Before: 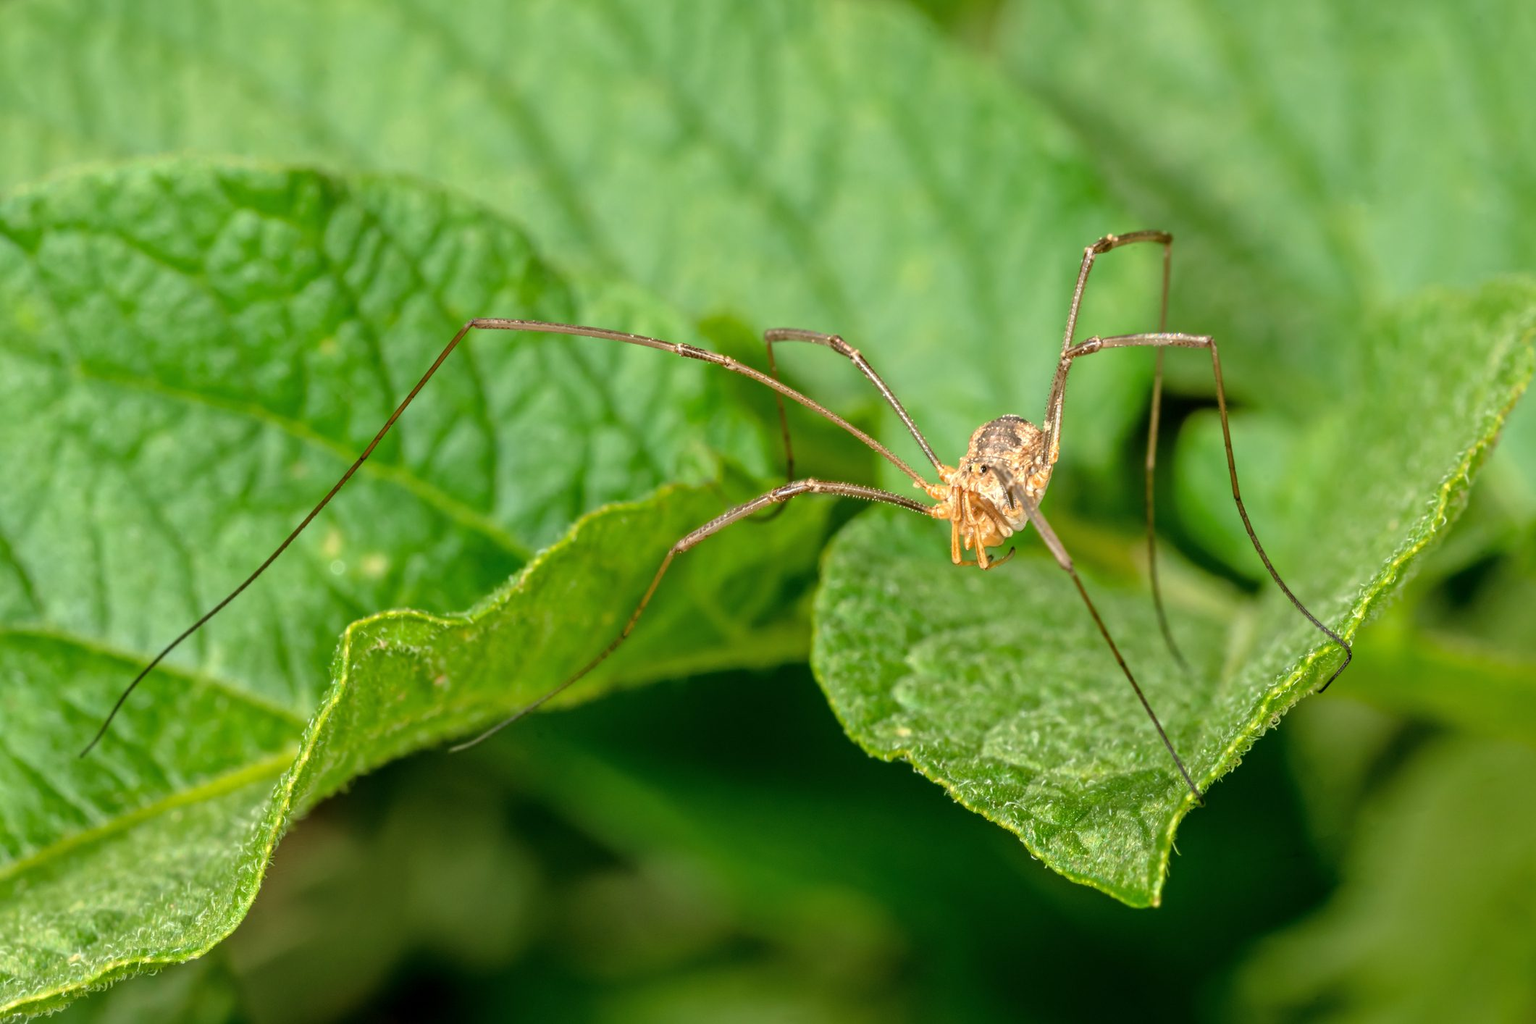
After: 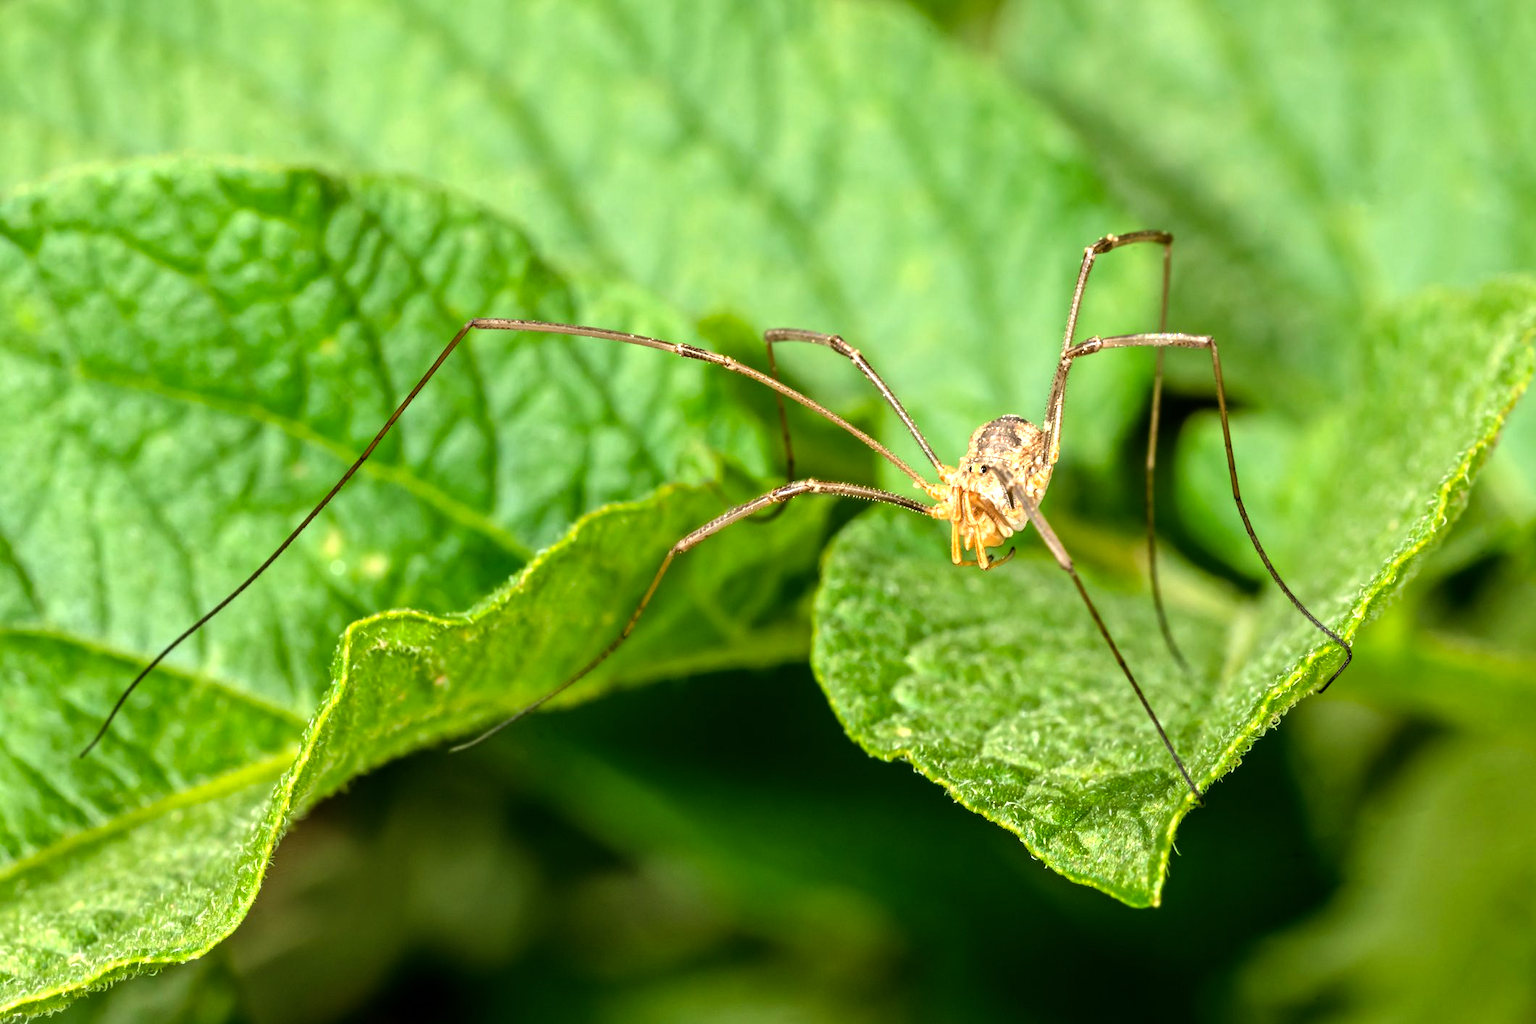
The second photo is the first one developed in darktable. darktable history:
tone equalizer: -8 EV -0.77 EV, -7 EV -0.67 EV, -6 EV -0.607 EV, -5 EV -0.379 EV, -3 EV 0.392 EV, -2 EV 0.6 EV, -1 EV 0.675 EV, +0 EV 0.764 EV, edges refinement/feathering 500, mask exposure compensation -1.57 EV, preserve details no
color balance rgb: shadows lift › chroma 1.013%, shadows lift › hue 29.1°, highlights gain › chroma 0.215%, highlights gain › hue 329.82°, perceptual saturation grading › global saturation 0.517%, global vibrance 20%
